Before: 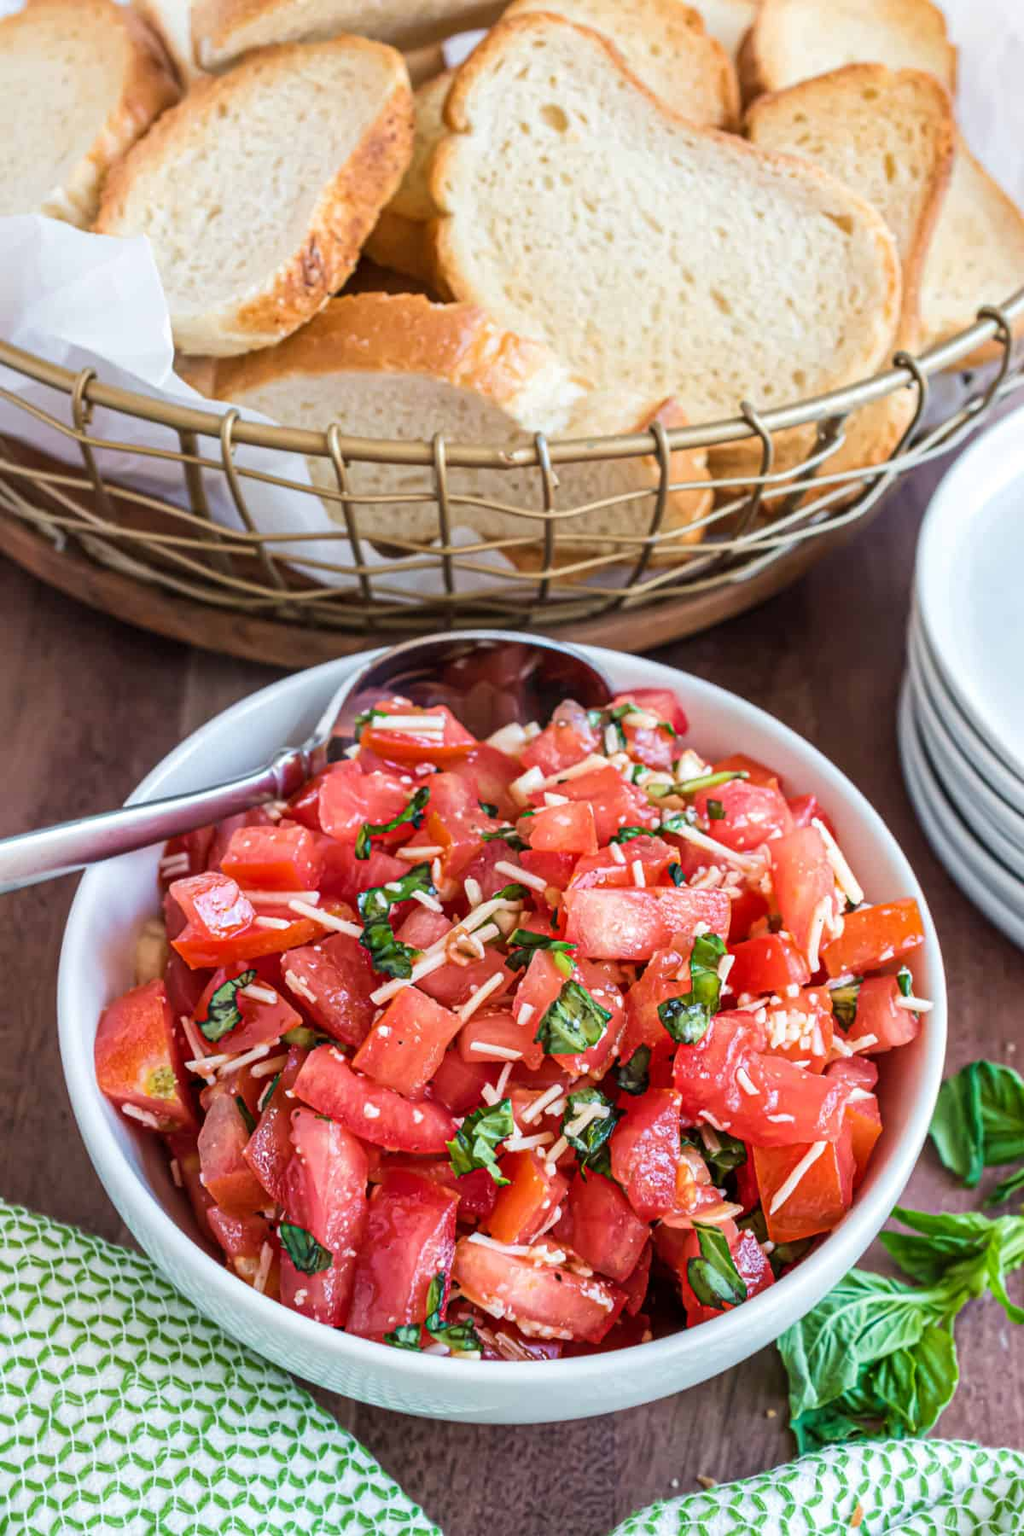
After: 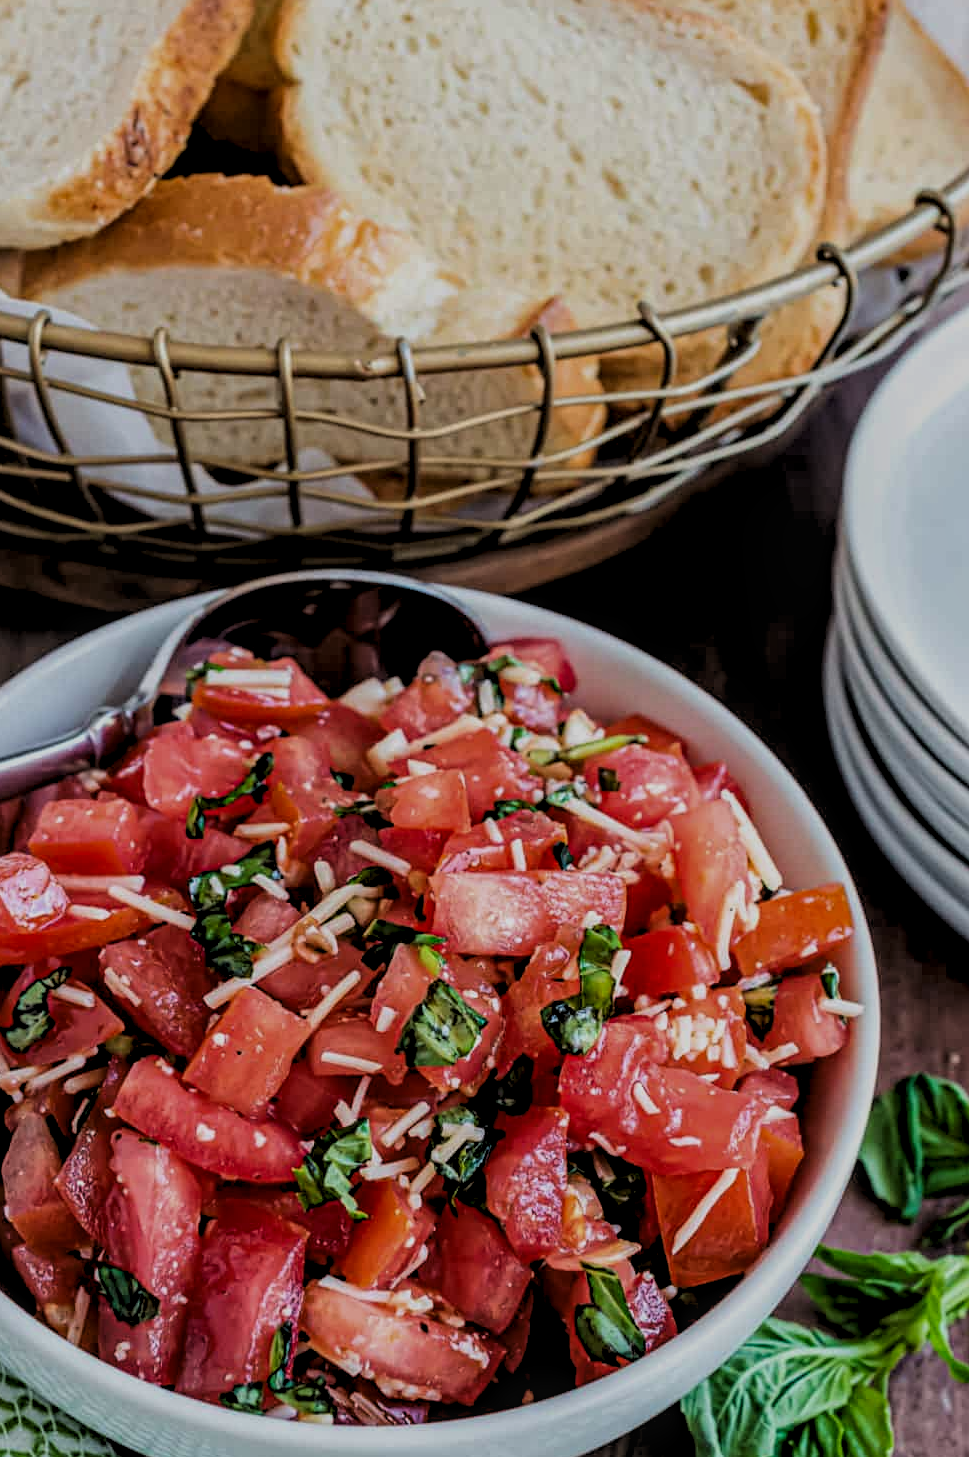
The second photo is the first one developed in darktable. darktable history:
filmic rgb: black relative exposure -8.01 EV, white relative exposure 4.03 EV, hardness 4.1, latitude 50.04%, contrast 1.101
exposure: exposure -0.924 EV, compensate highlight preservation false
crop: left 19.2%, top 9.417%, right 0%, bottom 9.622%
local contrast: on, module defaults
levels: levels [0.062, 0.494, 0.925]
shadows and highlights: shadows 3.62, highlights -18.3, soften with gaussian
sharpen: amount 0.203
contrast brightness saturation: contrast 0.044, saturation 0.066
